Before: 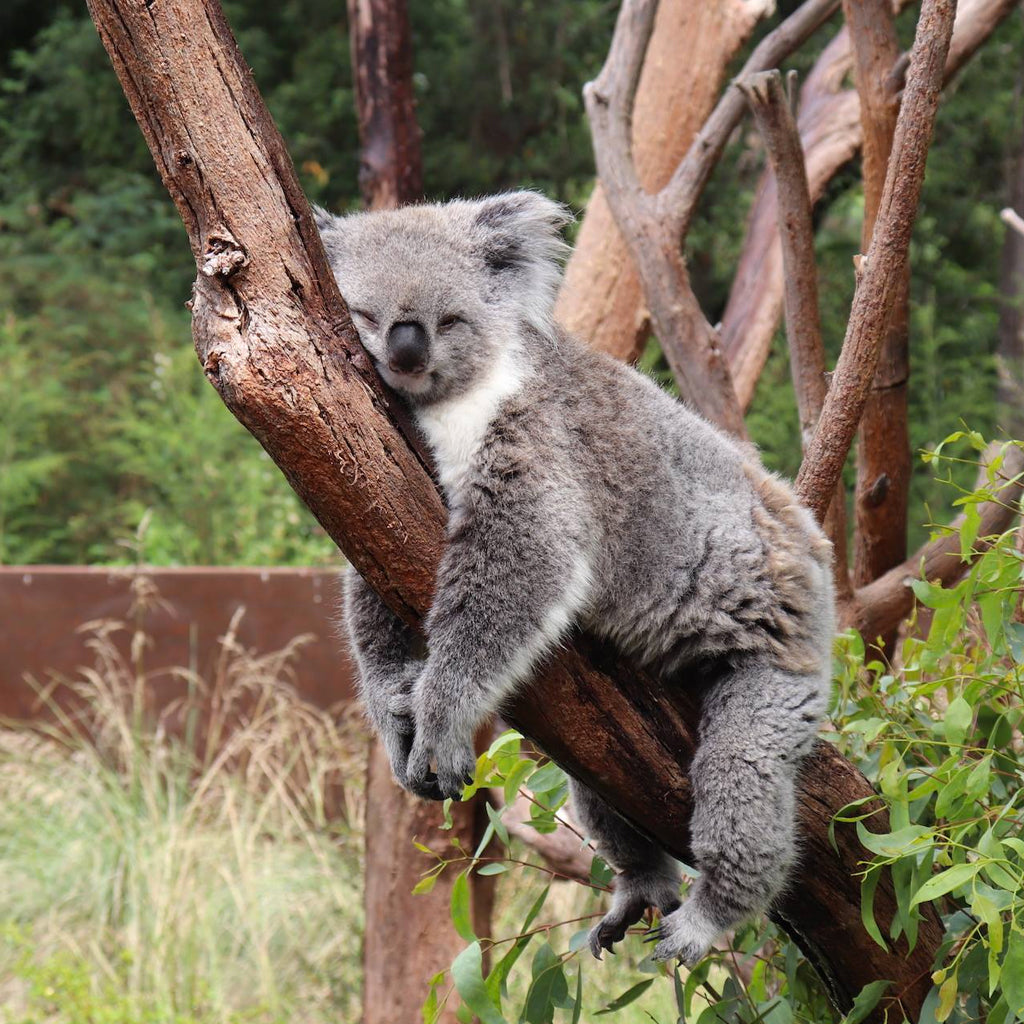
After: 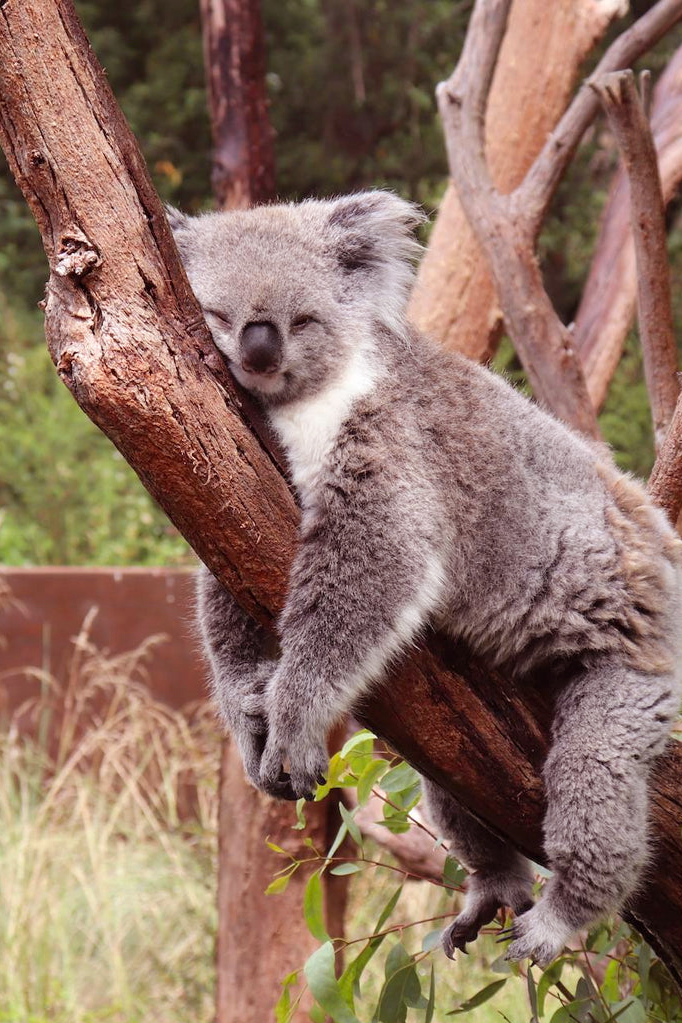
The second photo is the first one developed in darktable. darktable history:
crop and rotate: left 14.436%, right 18.898%
rgb levels: mode RGB, independent channels, levels [[0, 0.474, 1], [0, 0.5, 1], [0, 0.5, 1]]
